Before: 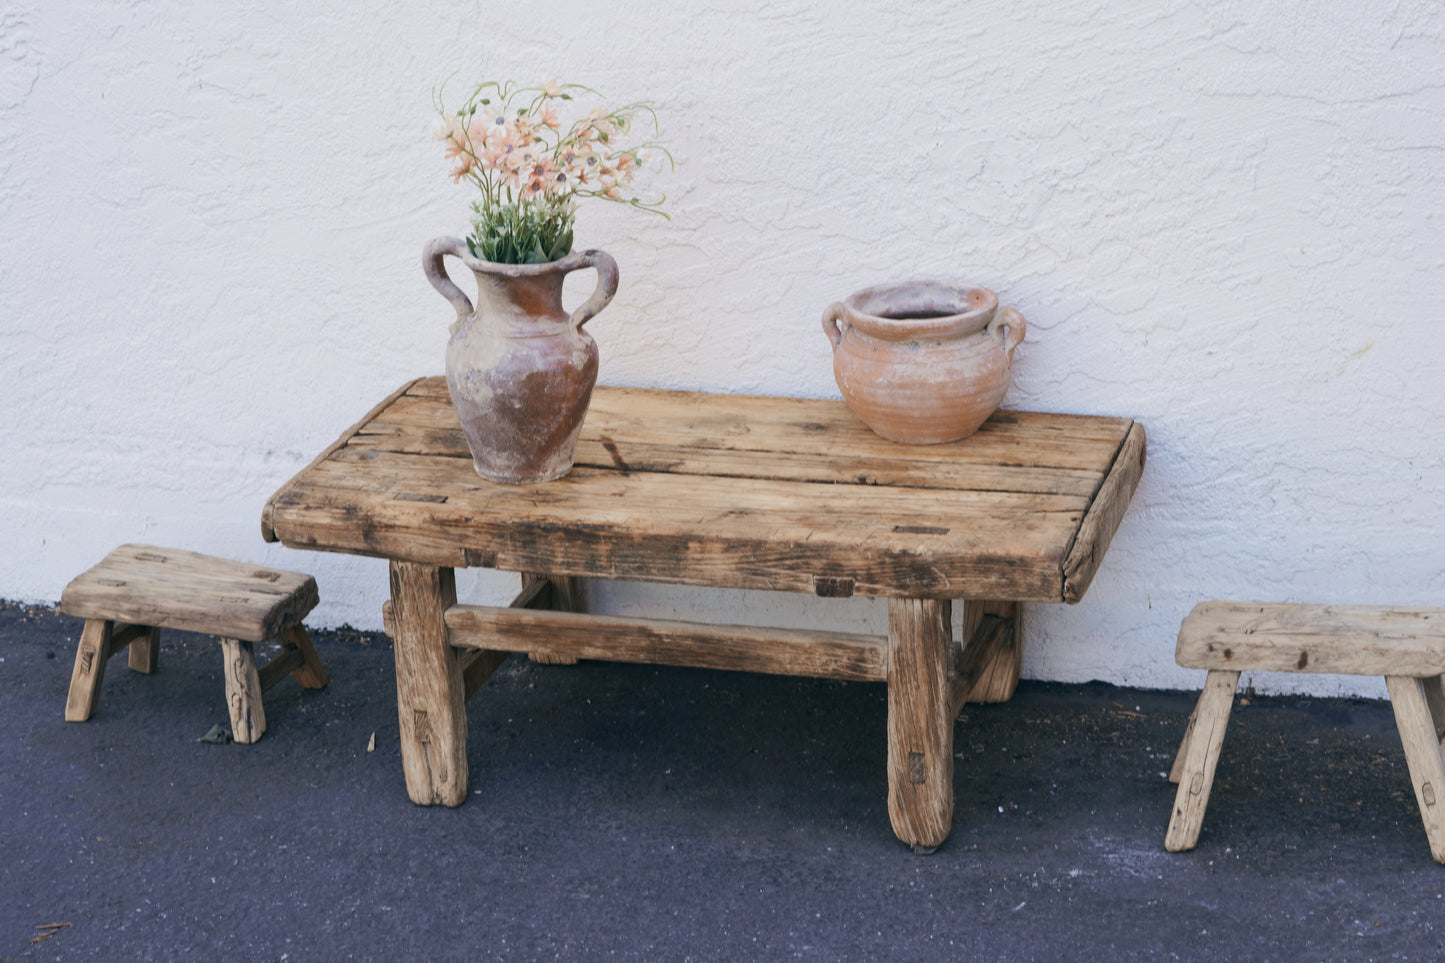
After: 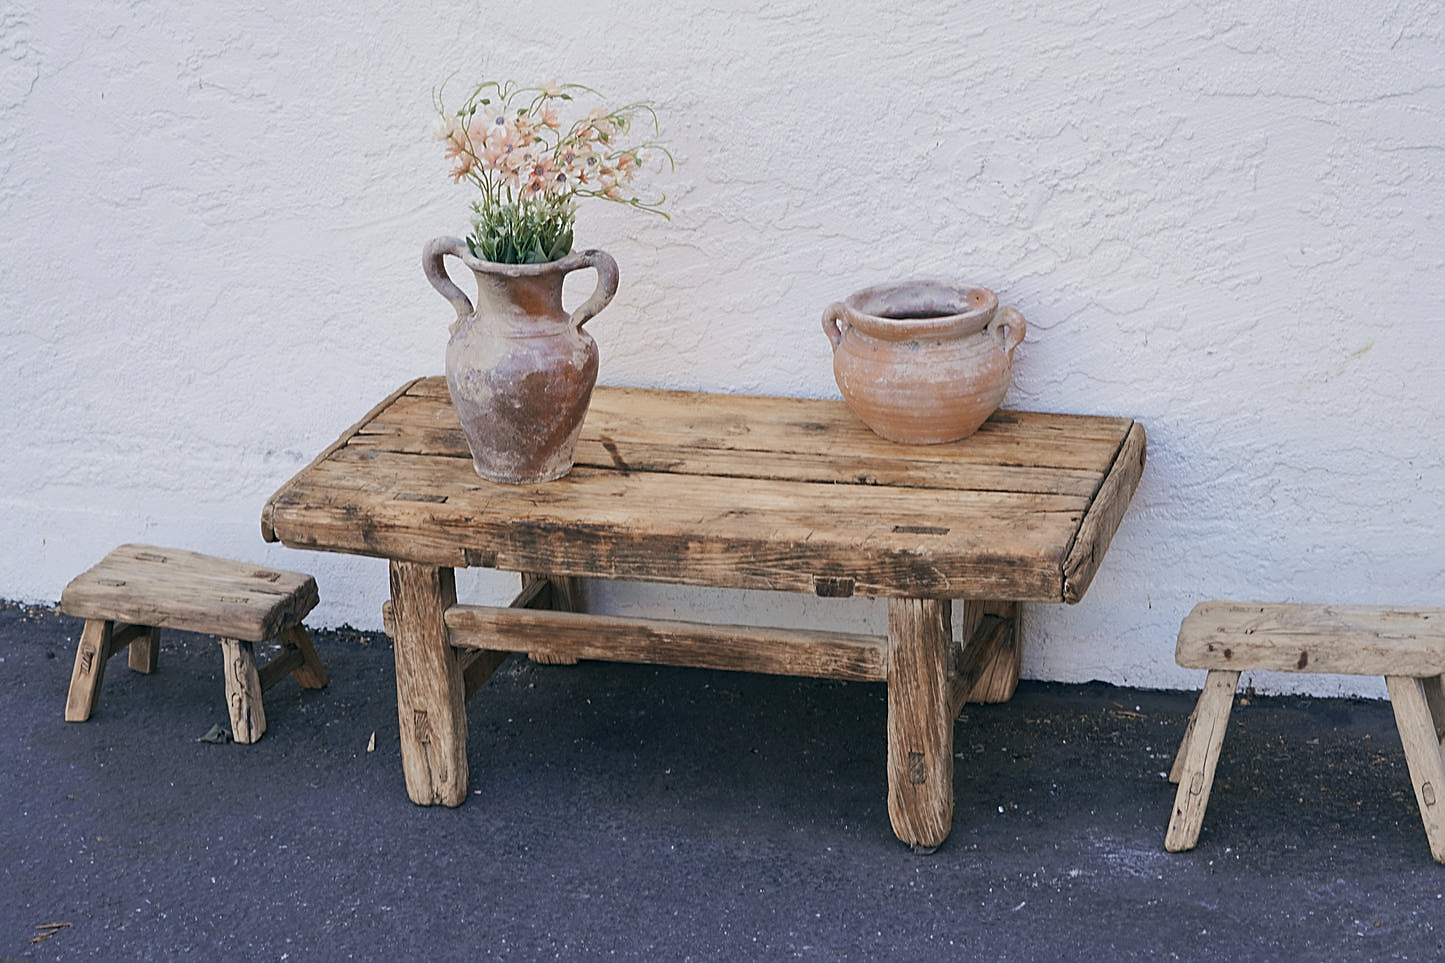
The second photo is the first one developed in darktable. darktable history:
sharpen: radius 1.4, amount 1.25, threshold 0.7
shadows and highlights: shadows 10, white point adjustment 1, highlights -40
